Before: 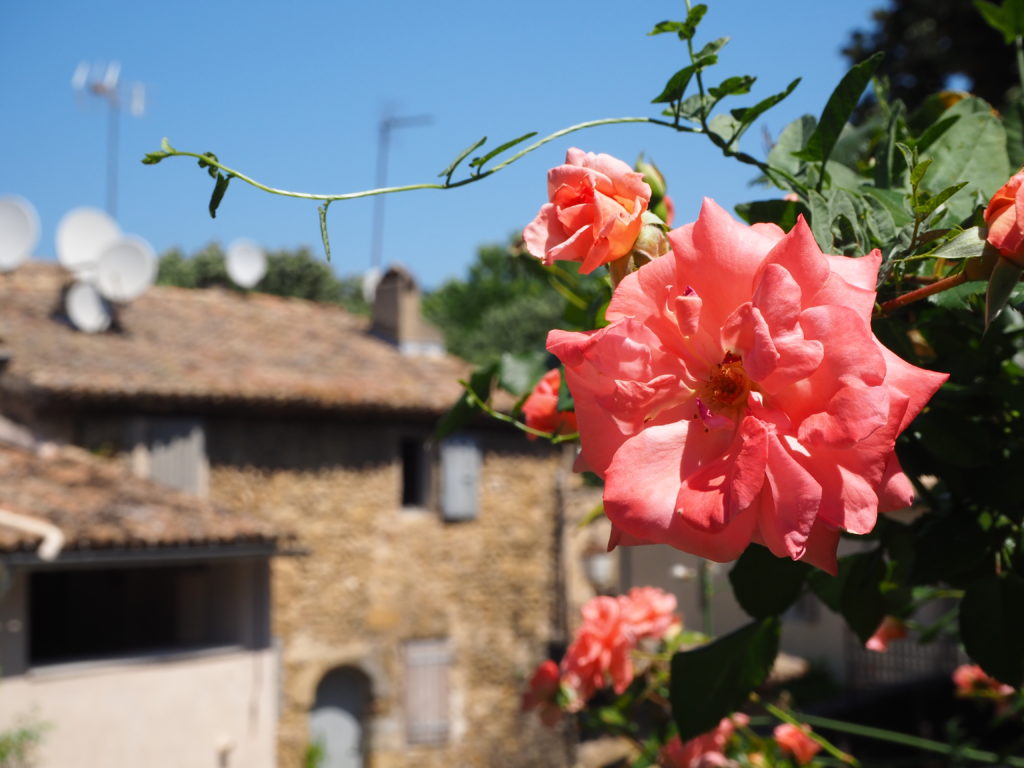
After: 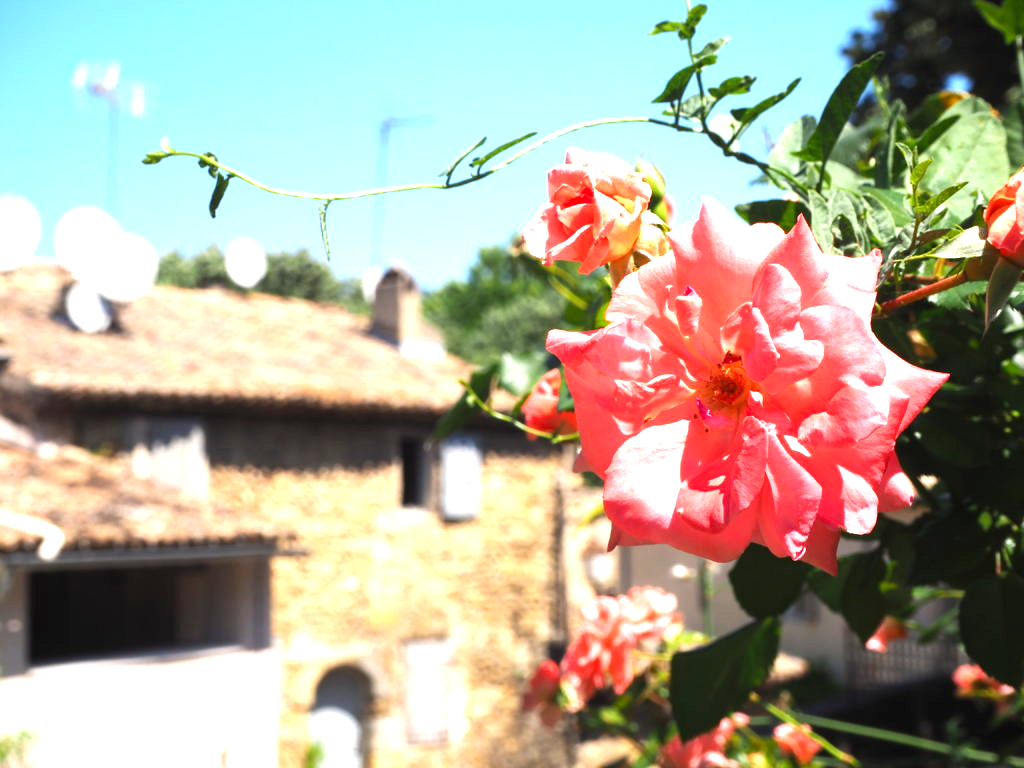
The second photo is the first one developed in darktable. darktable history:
exposure: black level correction 0, exposure 1.015 EV, compensate exposure bias true, compensate highlight preservation false
levels: levels [0, 0.43, 0.859]
